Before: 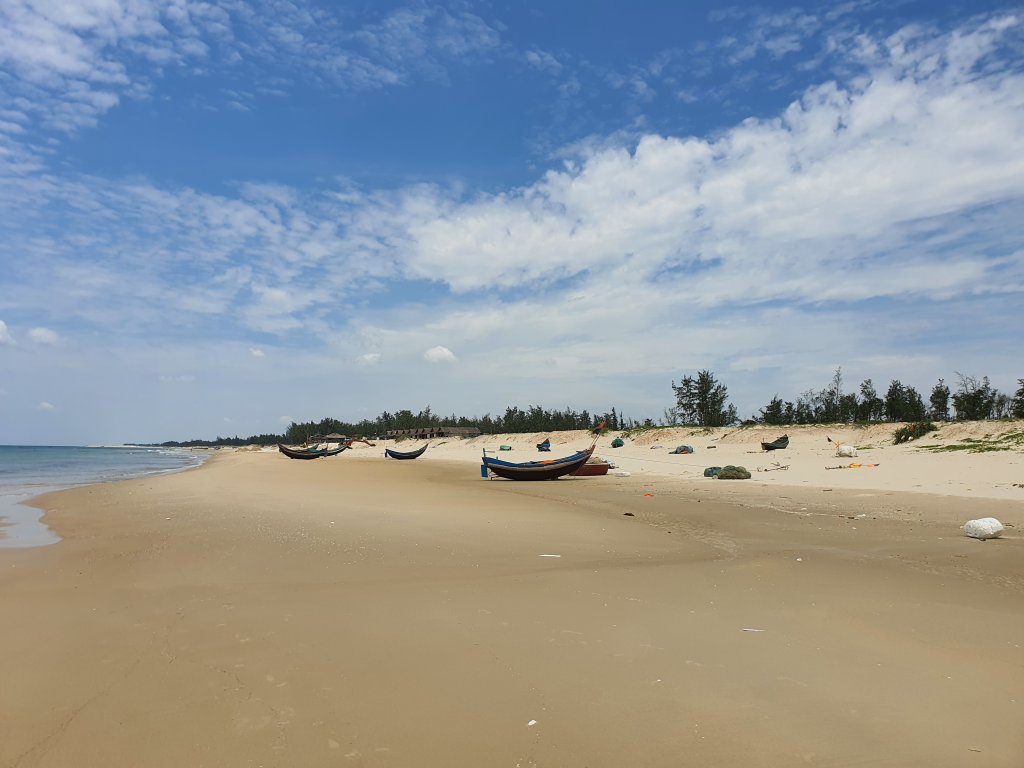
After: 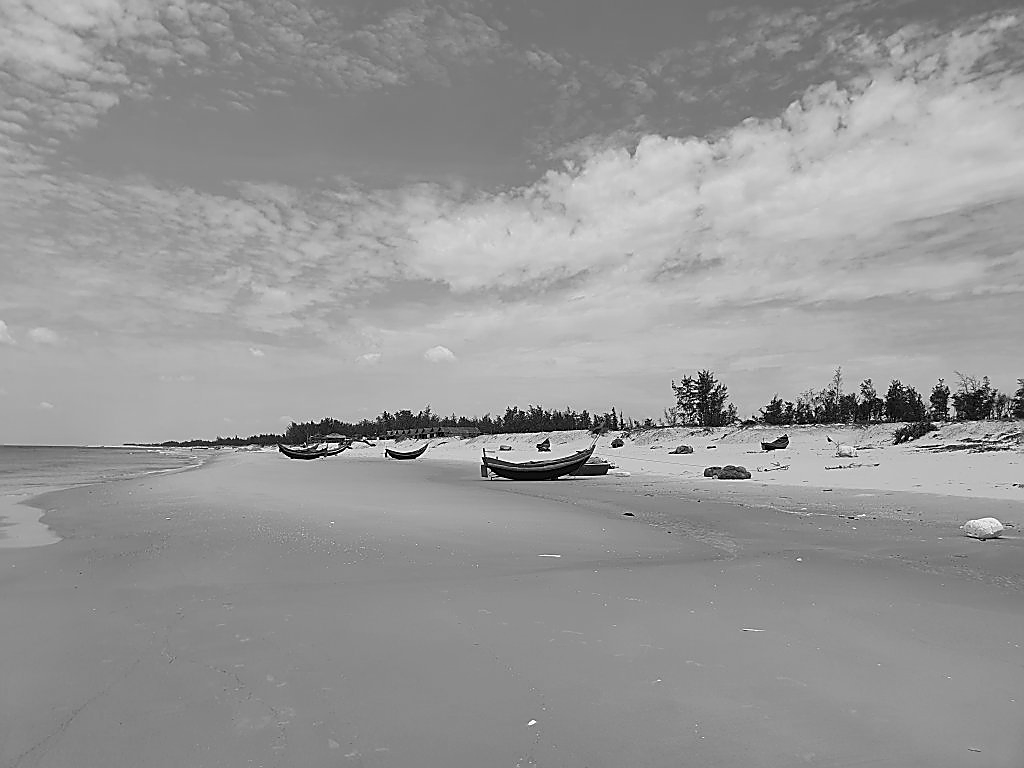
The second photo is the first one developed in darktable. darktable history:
sharpen: radius 1.4, amount 1.25, threshold 0.7
color calibration: output gray [0.267, 0.423, 0.261, 0], illuminant same as pipeline (D50), adaptation none (bypass)
